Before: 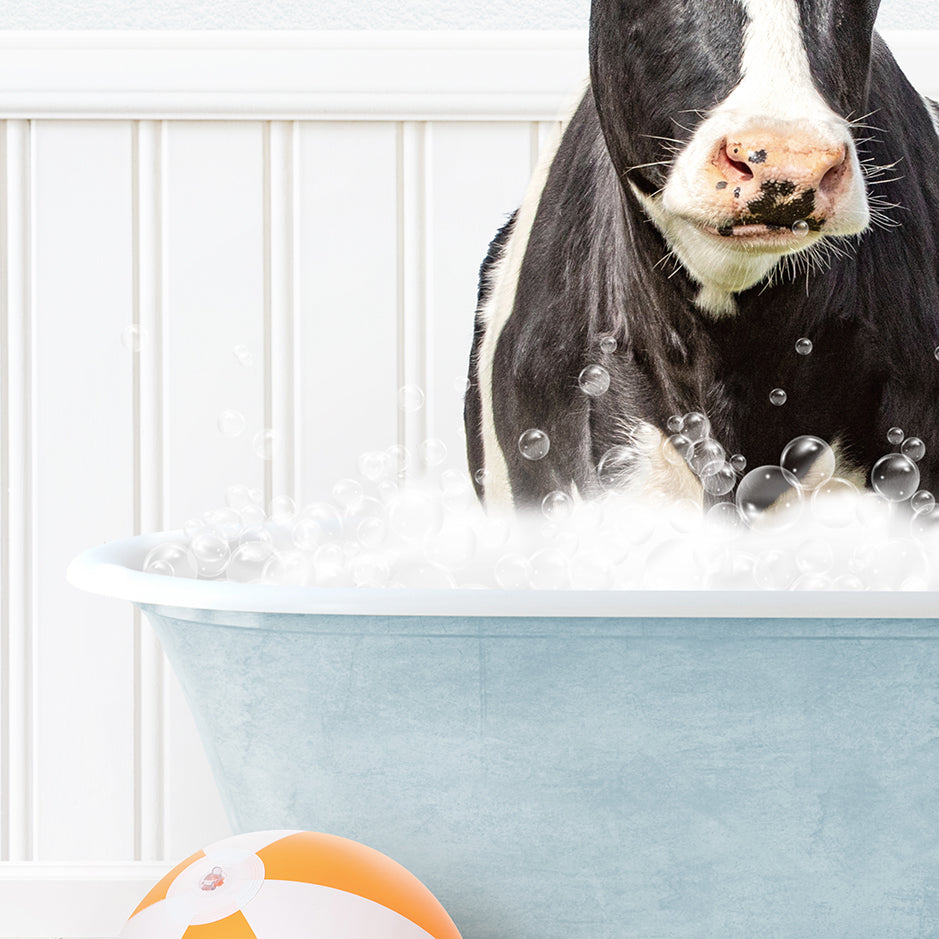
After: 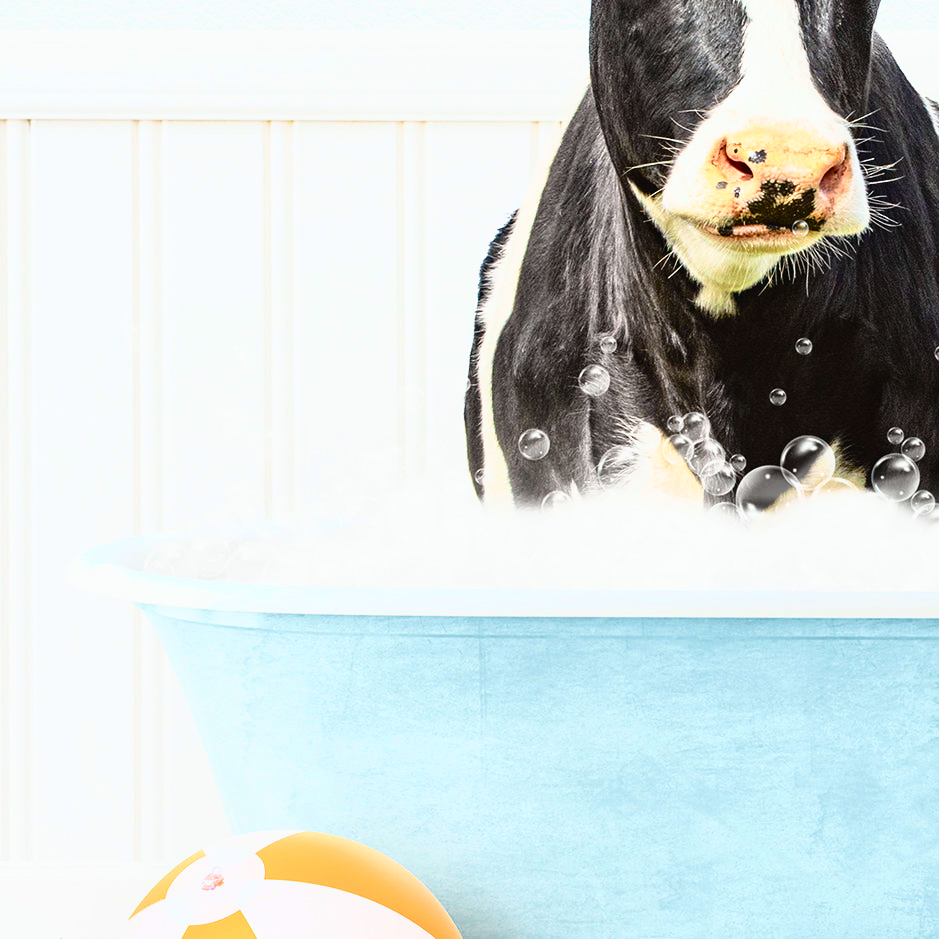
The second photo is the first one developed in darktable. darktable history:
tone curve: curves: ch0 [(0, 0.018) (0.162, 0.128) (0.434, 0.478) (0.667, 0.785) (0.819, 0.943) (1, 0.991)]; ch1 [(0, 0) (0.402, 0.36) (0.476, 0.449) (0.506, 0.505) (0.523, 0.518) (0.579, 0.626) (0.641, 0.668) (0.693, 0.745) (0.861, 0.934) (1, 1)]; ch2 [(0, 0) (0.424, 0.388) (0.483, 0.472) (0.503, 0.505) (0.521, 0.519) (0.547, 0.581) (0.582, 0.648) (0.699, 0.759) (0.997, 0.858)], color space Lab, independent channels
